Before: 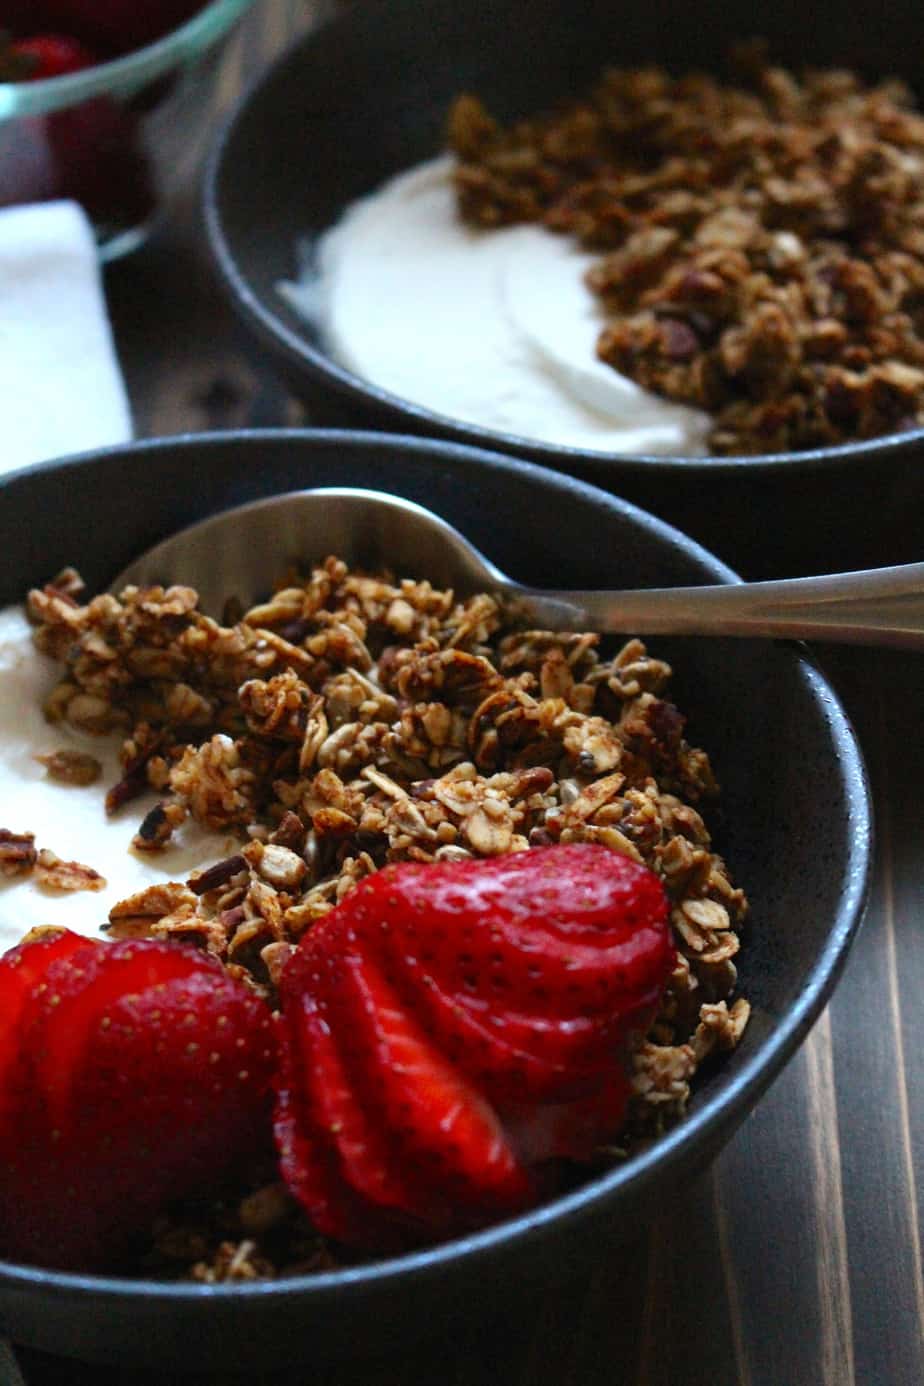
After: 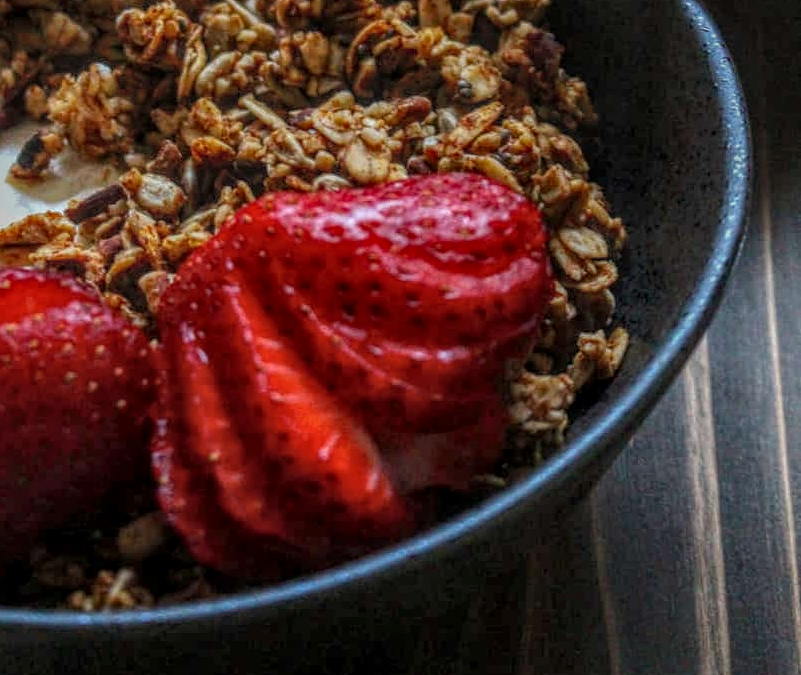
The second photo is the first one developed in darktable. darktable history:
local contrast: highlights 5%, shadows 6%, detail 200%, midtone range 0.246
crop and rotate: left 13.287%, top 48.454%, bottom 2.795%
